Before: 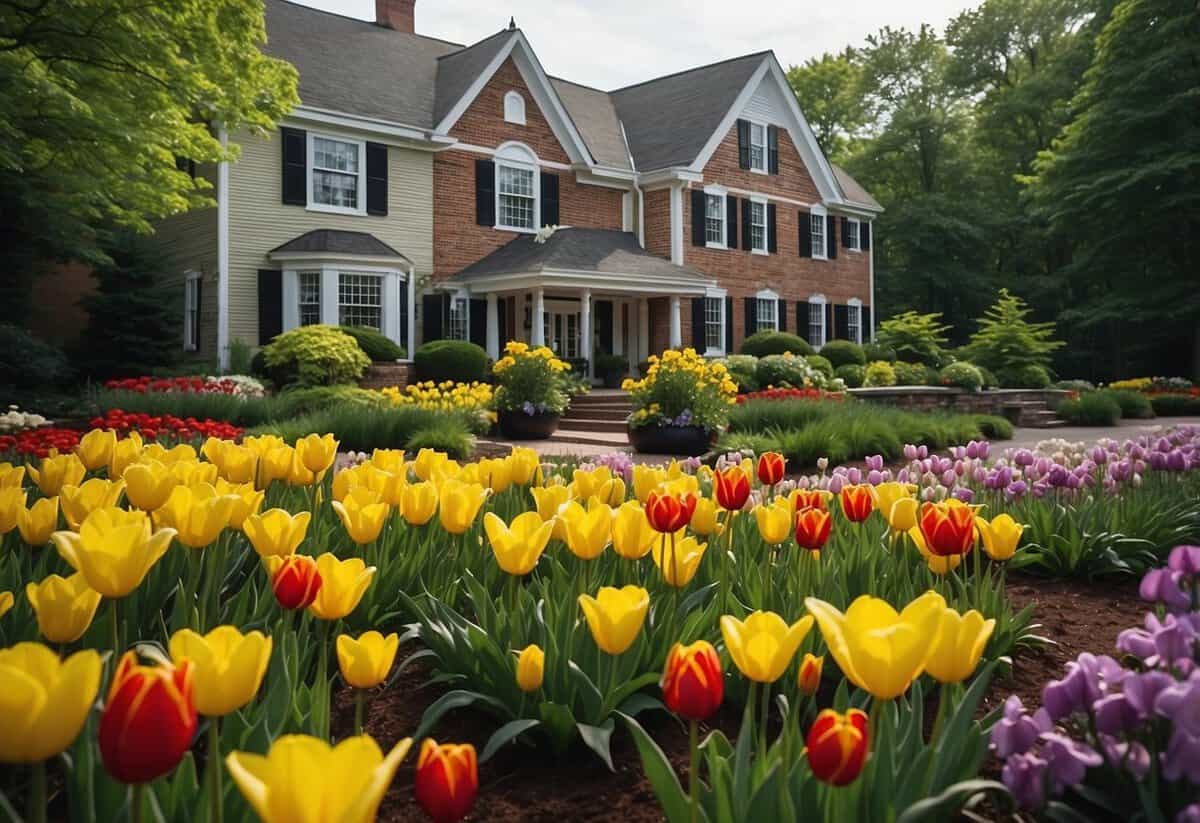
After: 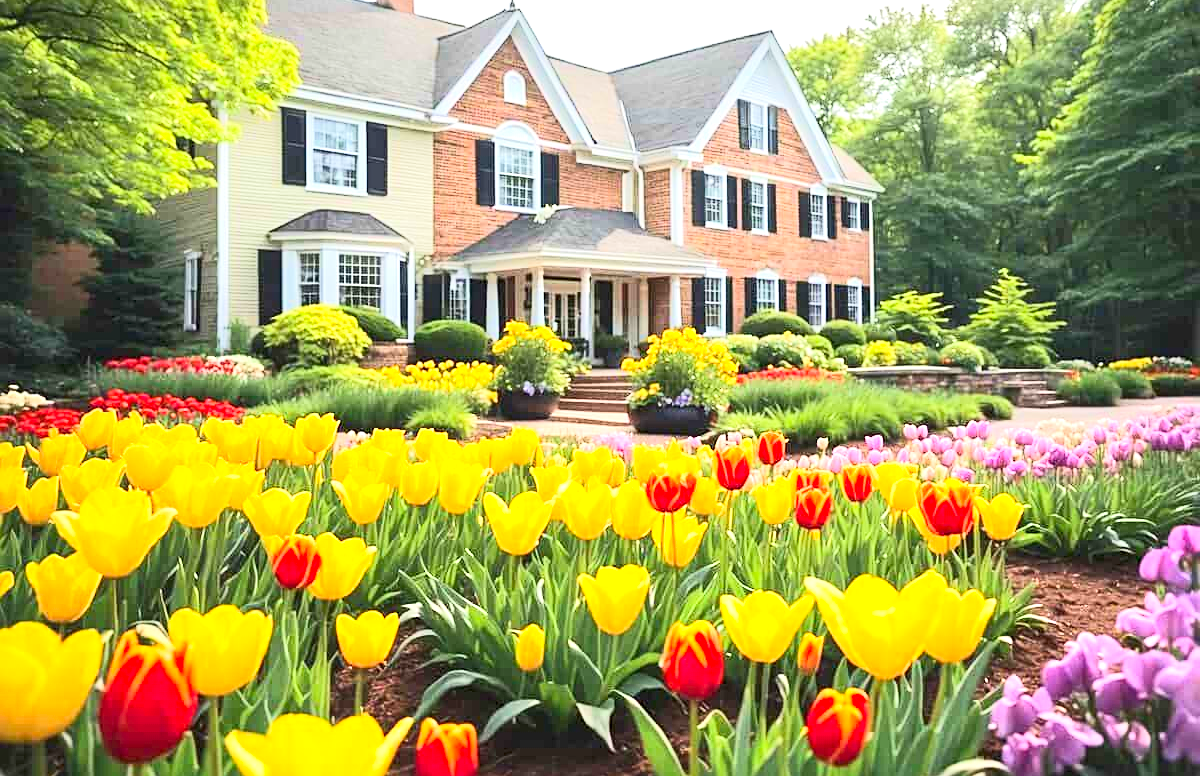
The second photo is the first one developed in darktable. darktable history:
contrast brightness saturation: contrast 0.196, brightness 0.157, saturation 0.23
local contrast: highlights 103%, shadows 101%, detail 119%, midtone range 0.2
crop and rotate: top 2.509%, bottom 3.157%
sharpen: radius 2.478, amount 0.319
tone equalizer: -8 EV 1.96 EV, -7 EV 1.98 EV, -6 EV 1.98 EV, -5 EV 1.99 EV, -4 EV 1.99 EV, -3 EV 1.48 EV, -2 EV 0.992 EV, -1 EV 0.524 EV, edges refinement/feathering 500, mask exposure compensation -1.57 EV, preserve details no
